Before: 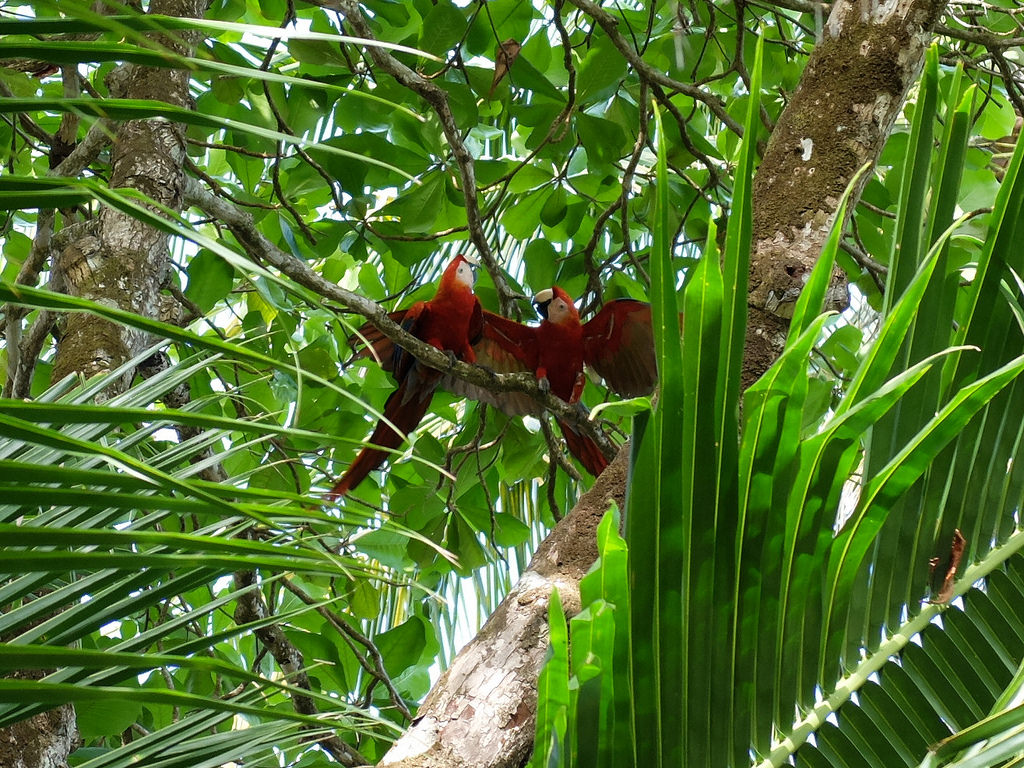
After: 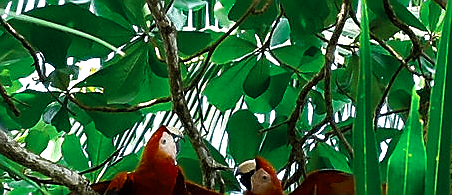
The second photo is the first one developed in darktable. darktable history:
crop: left 29.081%, top 16.82%, right 26.732%, bottom 57.573%
color balance rgb: perceptual saturation grading › global saturation 25.623%, perceptual brilliance grading › global brilliance 14.404%, perceptual brilliance grading › shadows -35.2%
color zones: curves: ch0 [(0, 0.5) (0.125, 0.4) (0.25, 0.5) (0.375, 0.4) (0.5, 0.4) (0.625, 0.6) (0.75, 0.6) (0.875, 0.5)]; ch1 [(0, 0.35) (0.125, 0.45) (0.25, 0.35) (0.375, 0.35) (0.5, 0.35) (0.625, 0.35) (0.75, 0.45) (0.875, 0.35)]; ch2 [(0, 0.6) (0.125, 0.5) (0.25, 0.5) (0.375, 0.6) (0.5, 0.6) (0.625, 0.5) (0.75, 0.5) (0.875, 0.5)]
sharpen: radius 1.388, amount 1.245, threshold 0.844
exposure: black level correction 0.005, exposure 0.016 EV, compensate highlight preservation false
contrast brightness saturation: contrast -0.011, brightness -0.005, saturation 0.045
